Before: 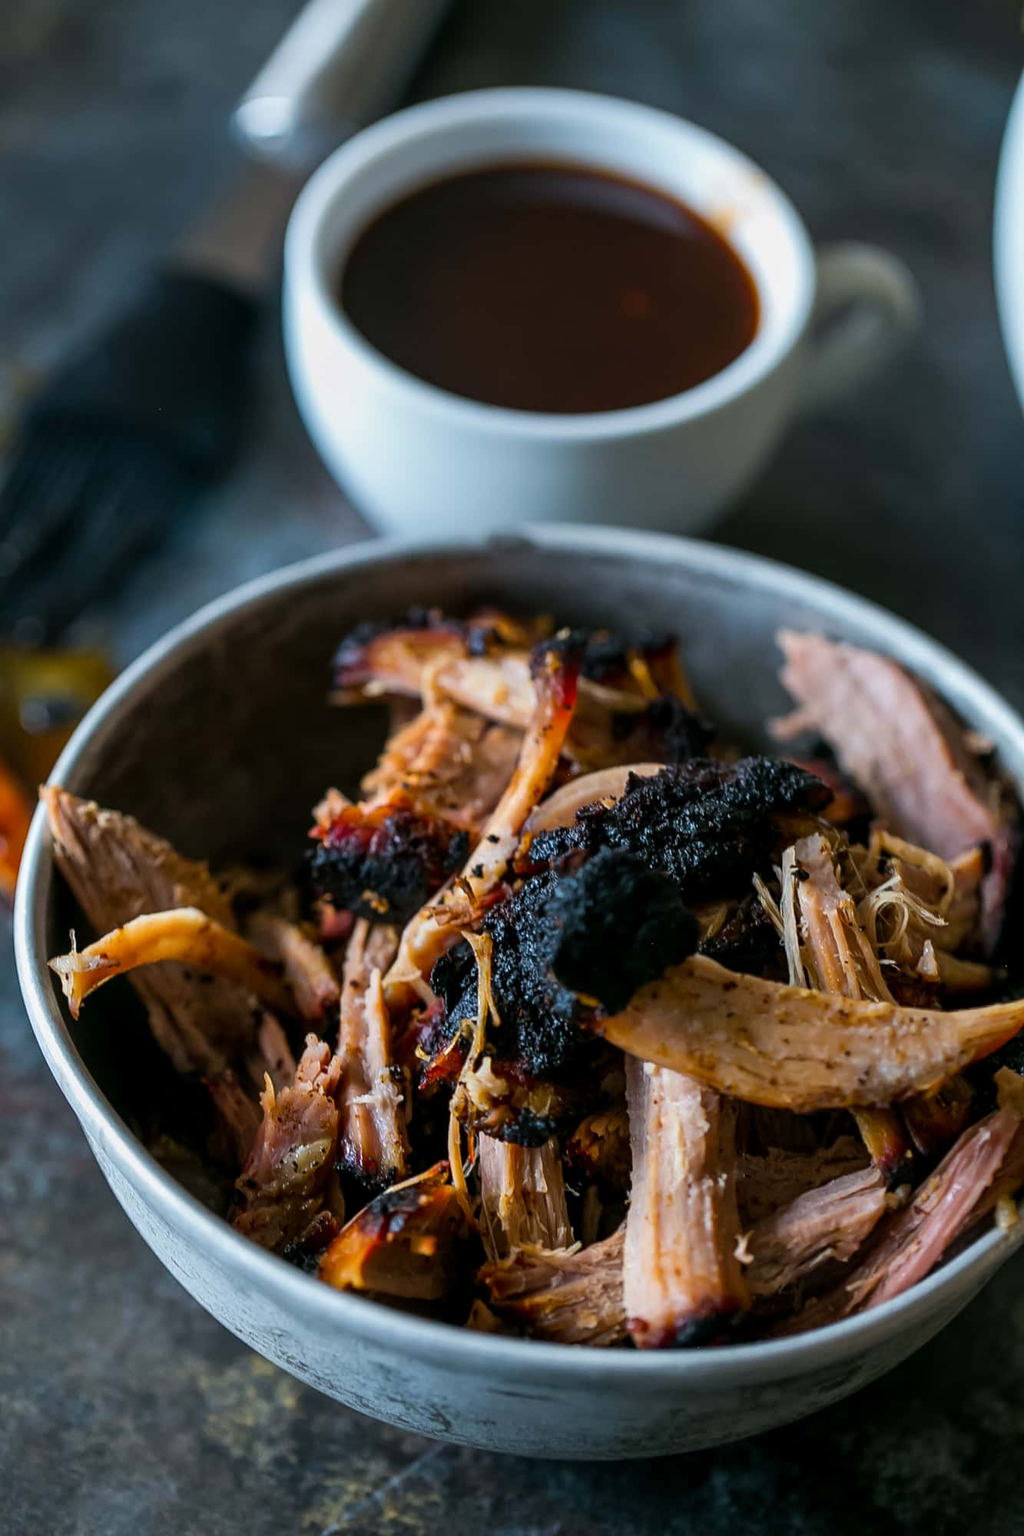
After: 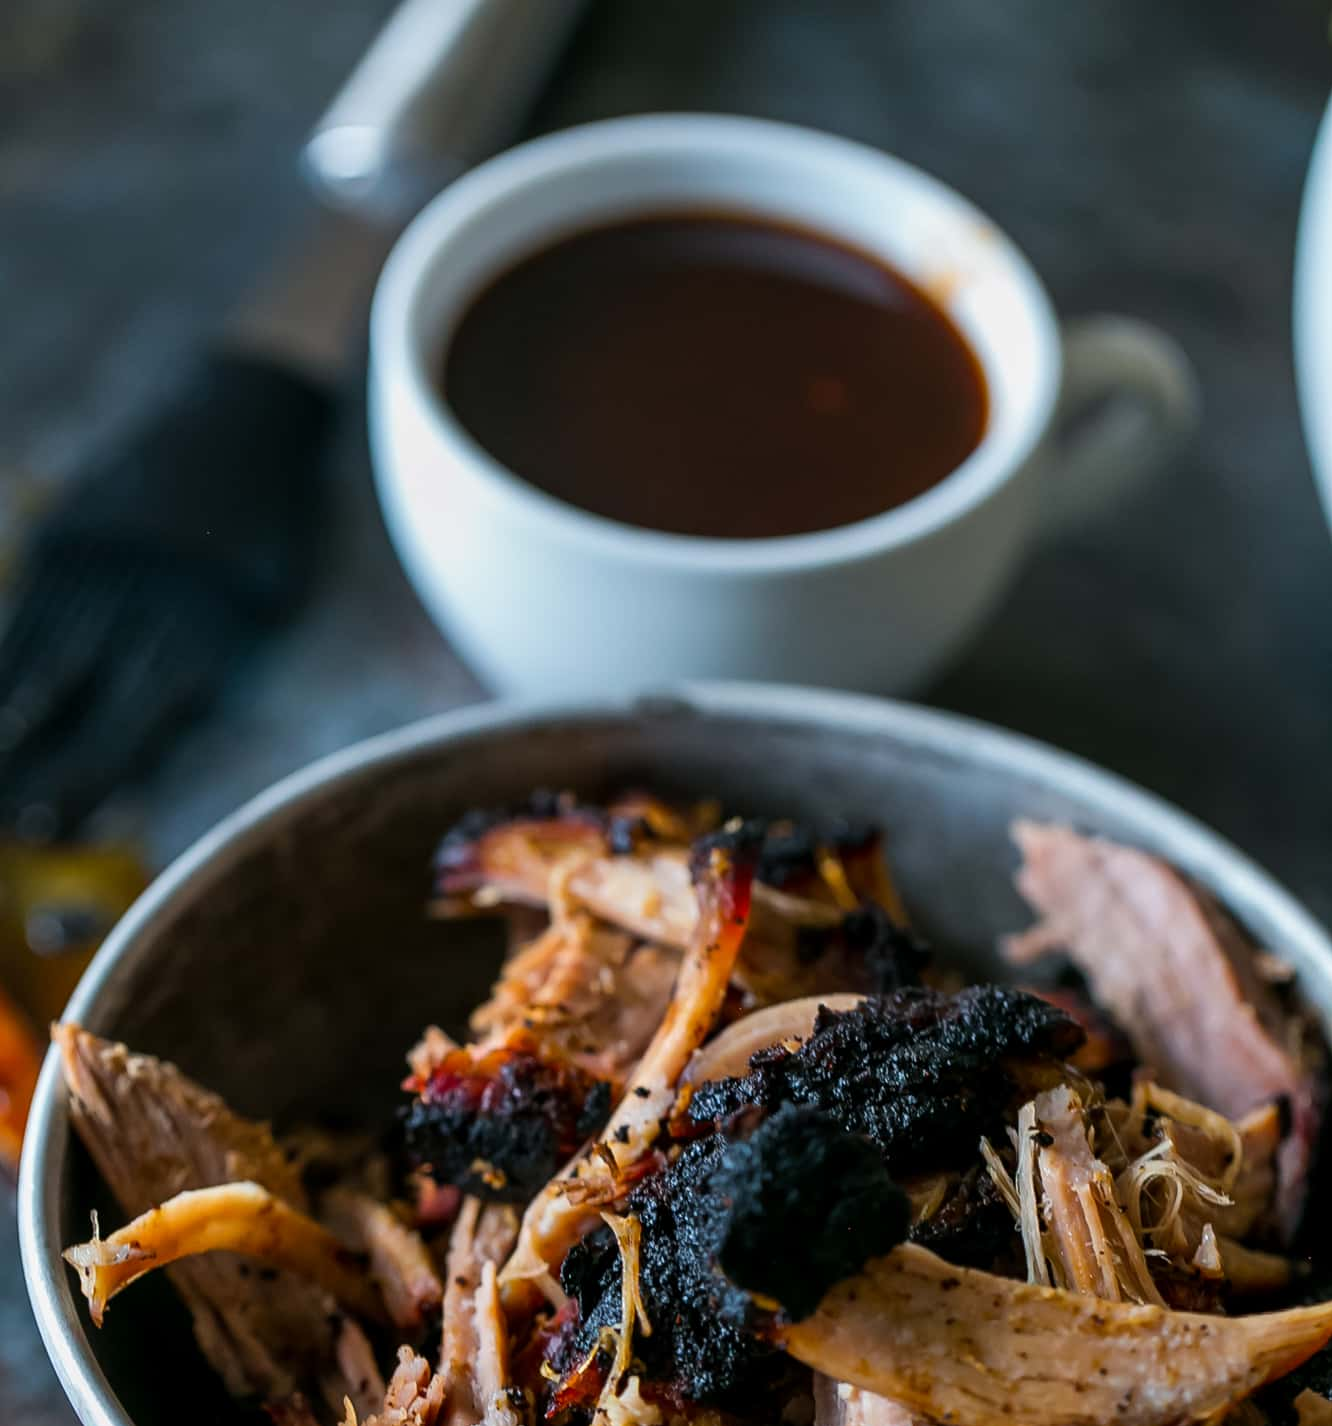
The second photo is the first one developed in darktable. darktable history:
crop: right 0.001%, bottom 28.682%
